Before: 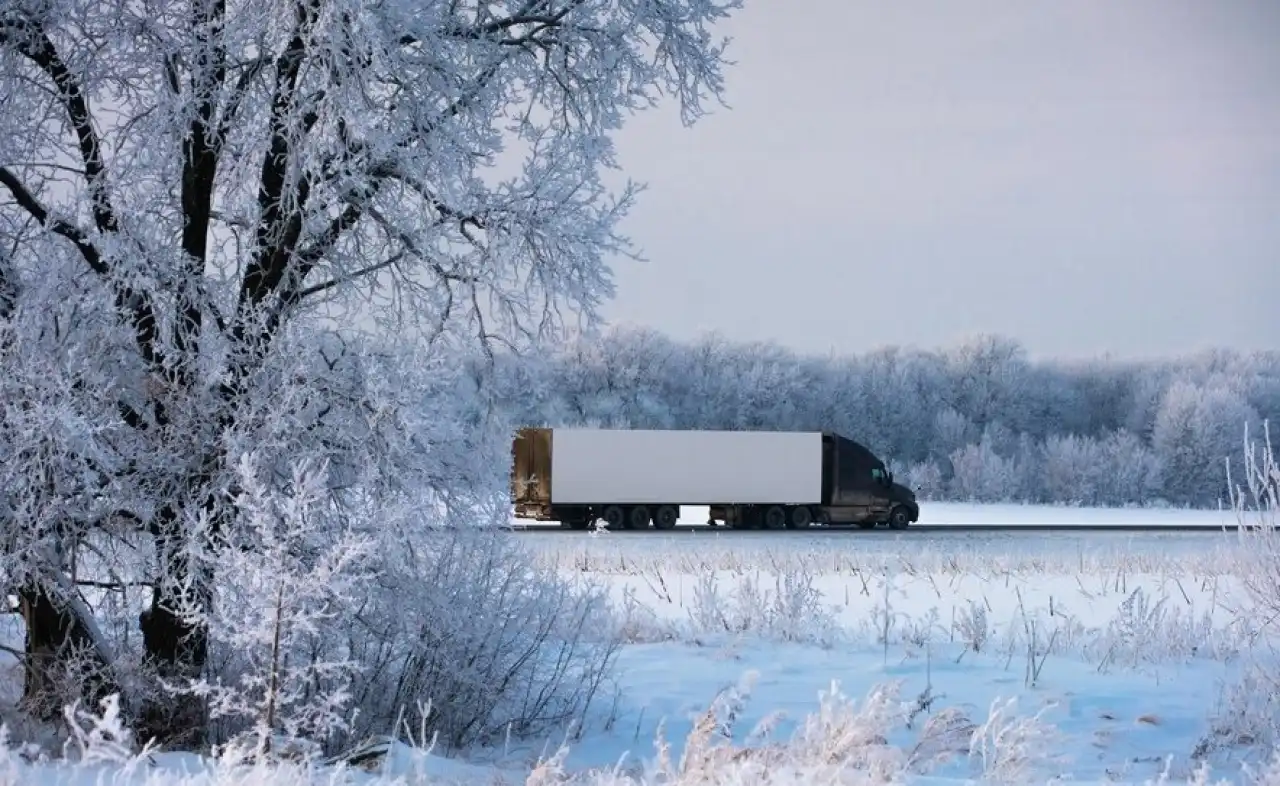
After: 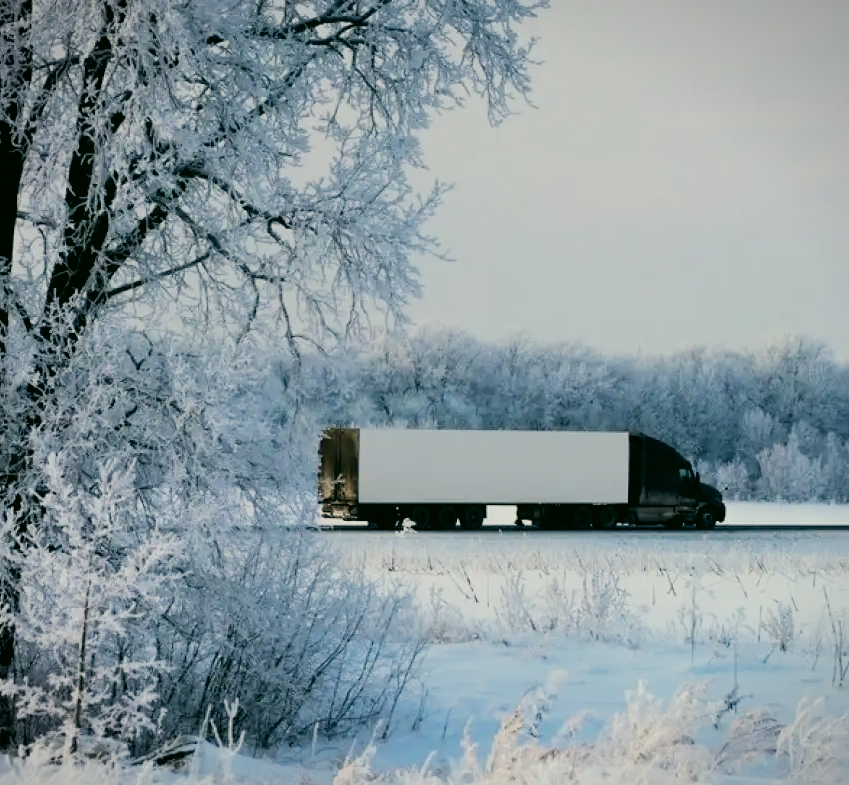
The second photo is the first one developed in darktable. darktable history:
crop and rotate: left 15.081%, right 18.542%
filmic rgb: black relative exposure -7.5 EV, white relative exposure 4.99 EV, threshold 5.94 EV, hardness 3.31, contrast 1.299, enable highlight reconstruction true
vignetting: fall-off start 97.35%, fall-off radius 78.86%, width/height ratio 1.116
color correction: highlights a* -0.42, highlights b* 9.34, shadows a* -9.47, shadows b* 0.784
